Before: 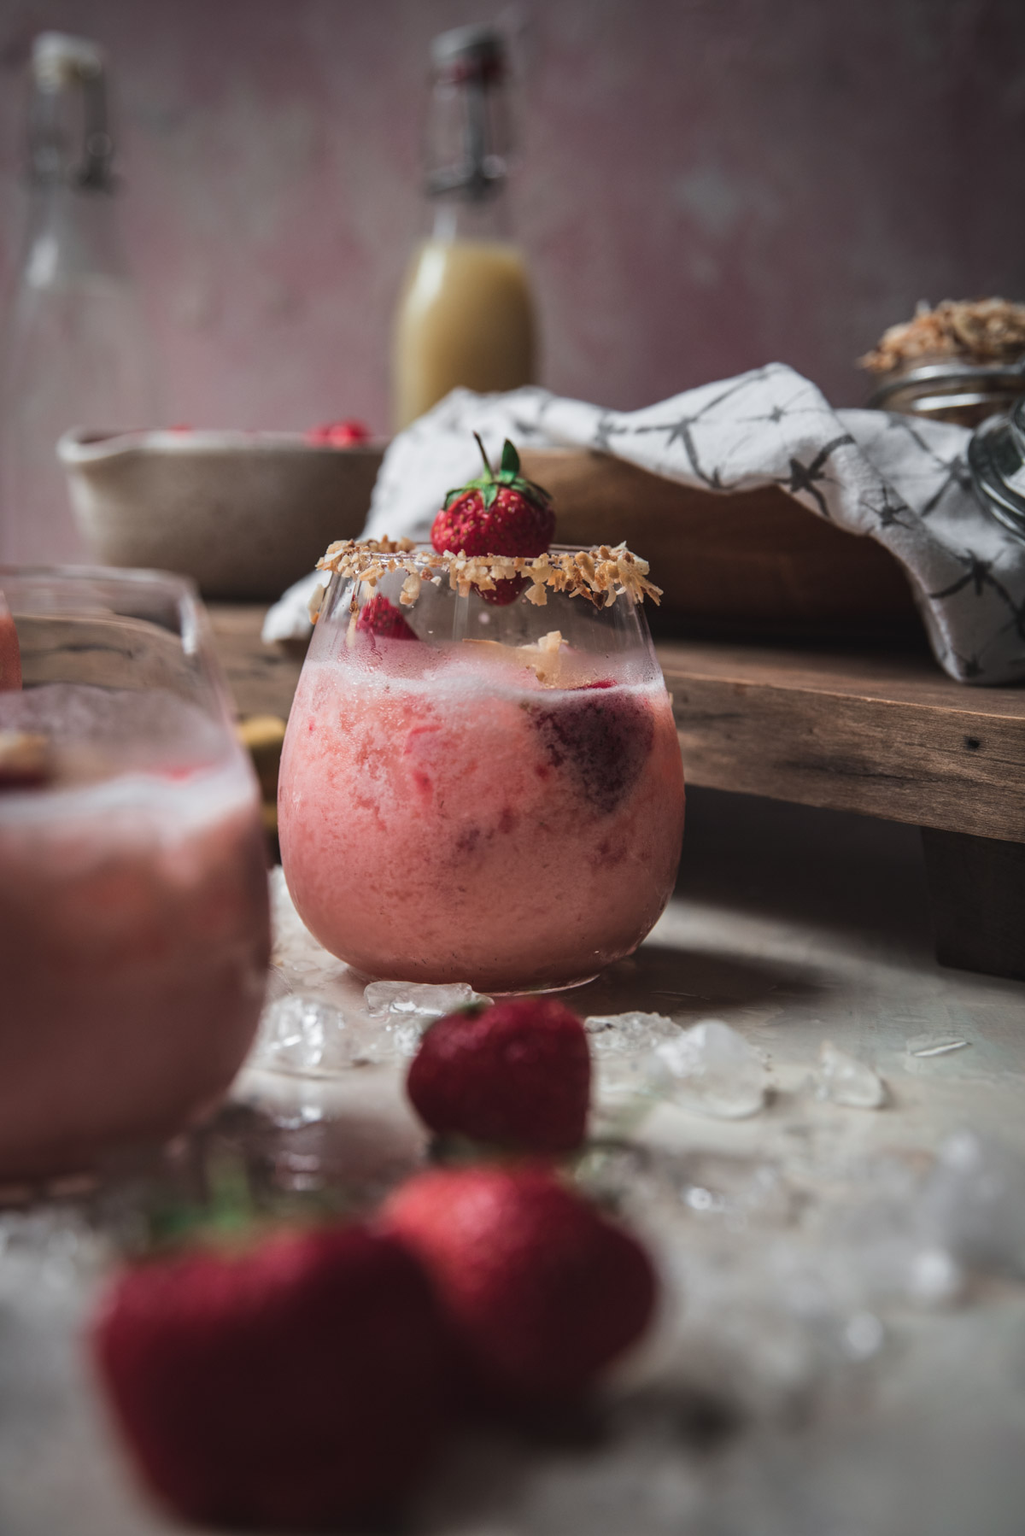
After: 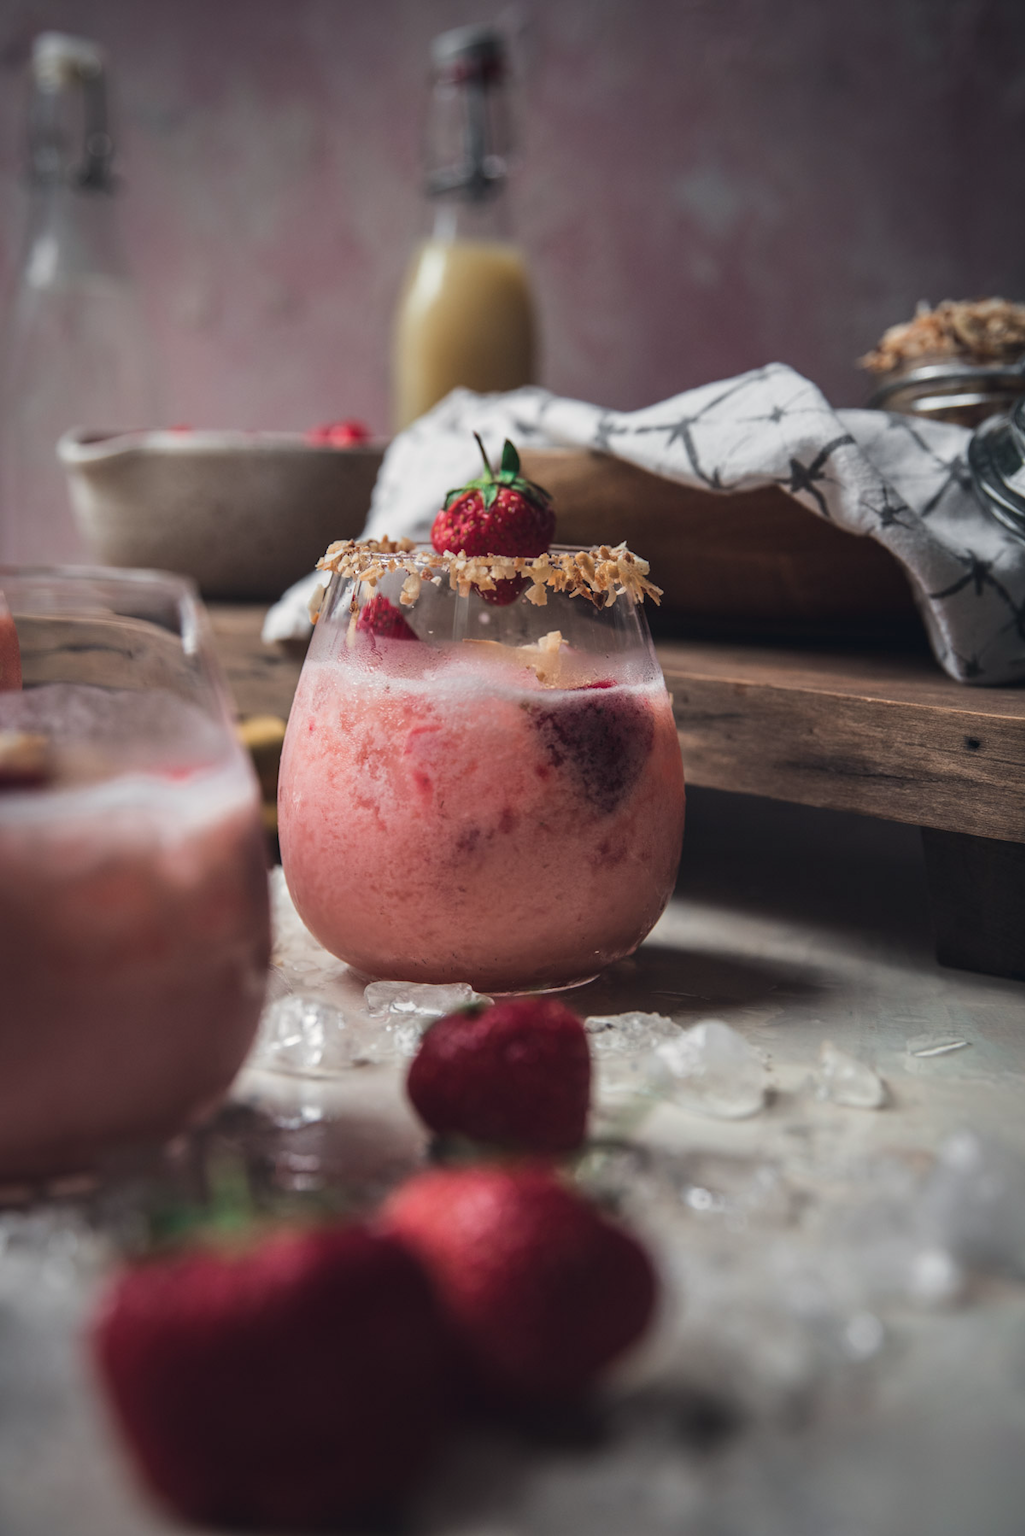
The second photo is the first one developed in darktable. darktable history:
color correction: highlights a* 0.5, highlights b* 2.73, shadows a* -1.01, shadows b* -4.2
